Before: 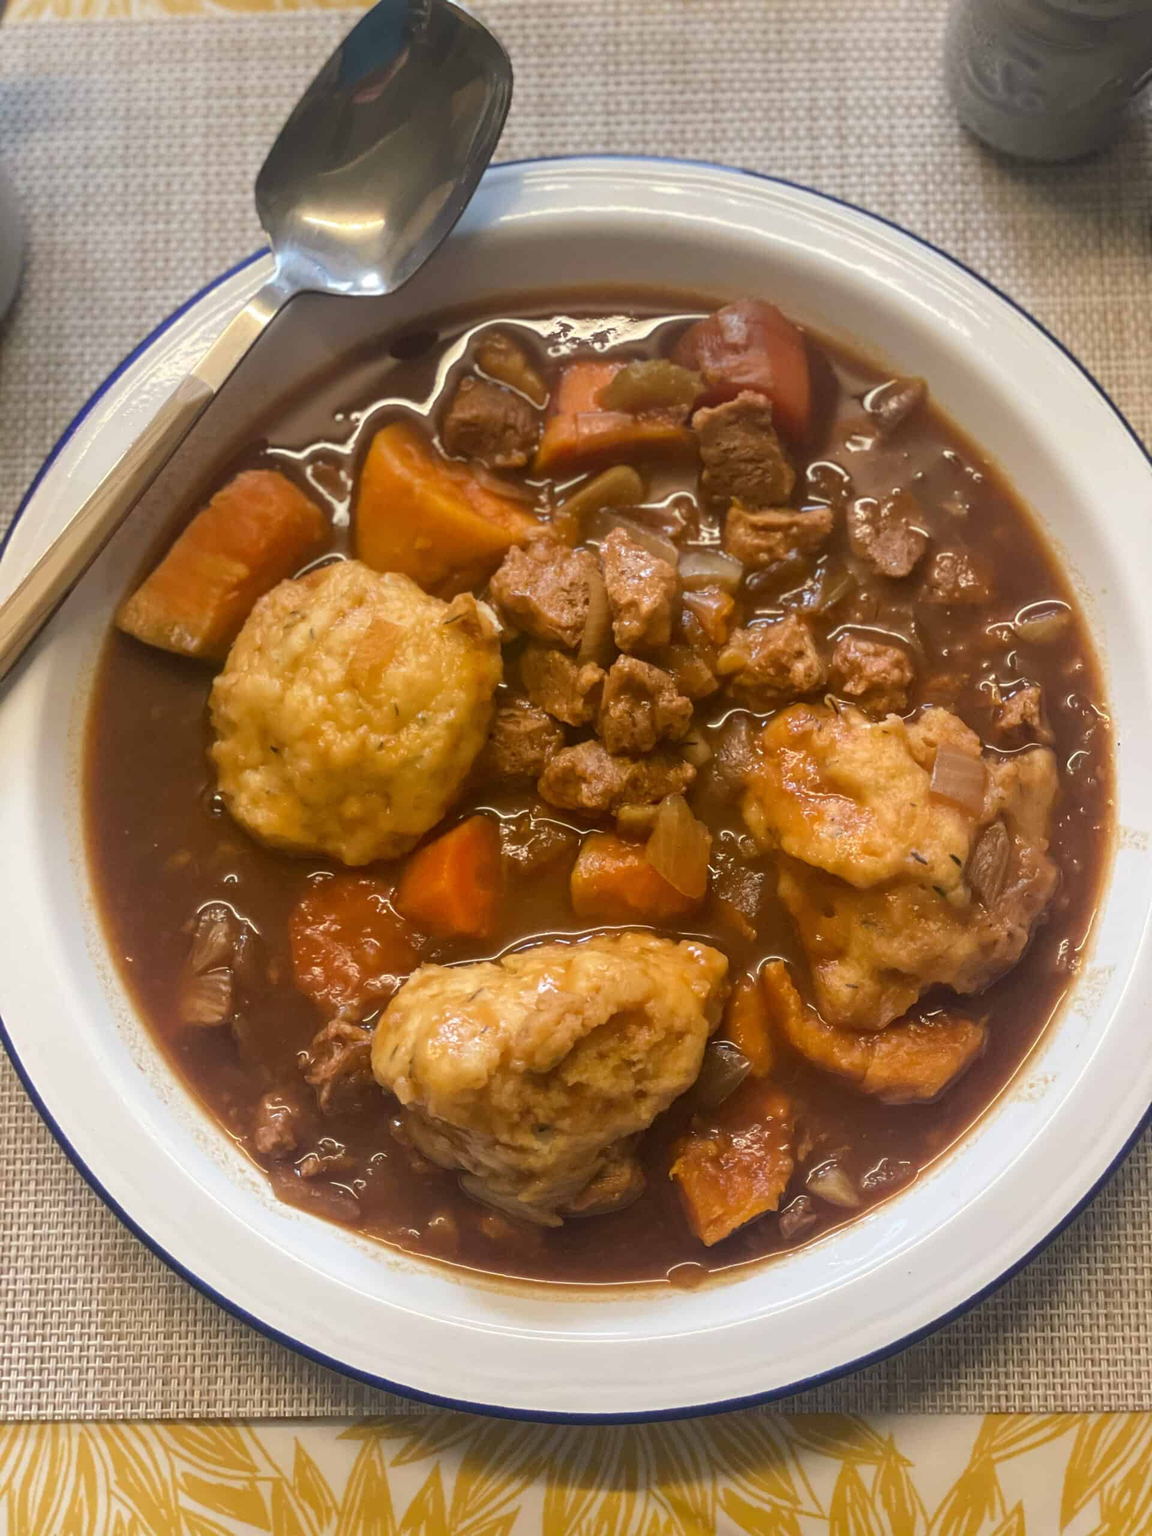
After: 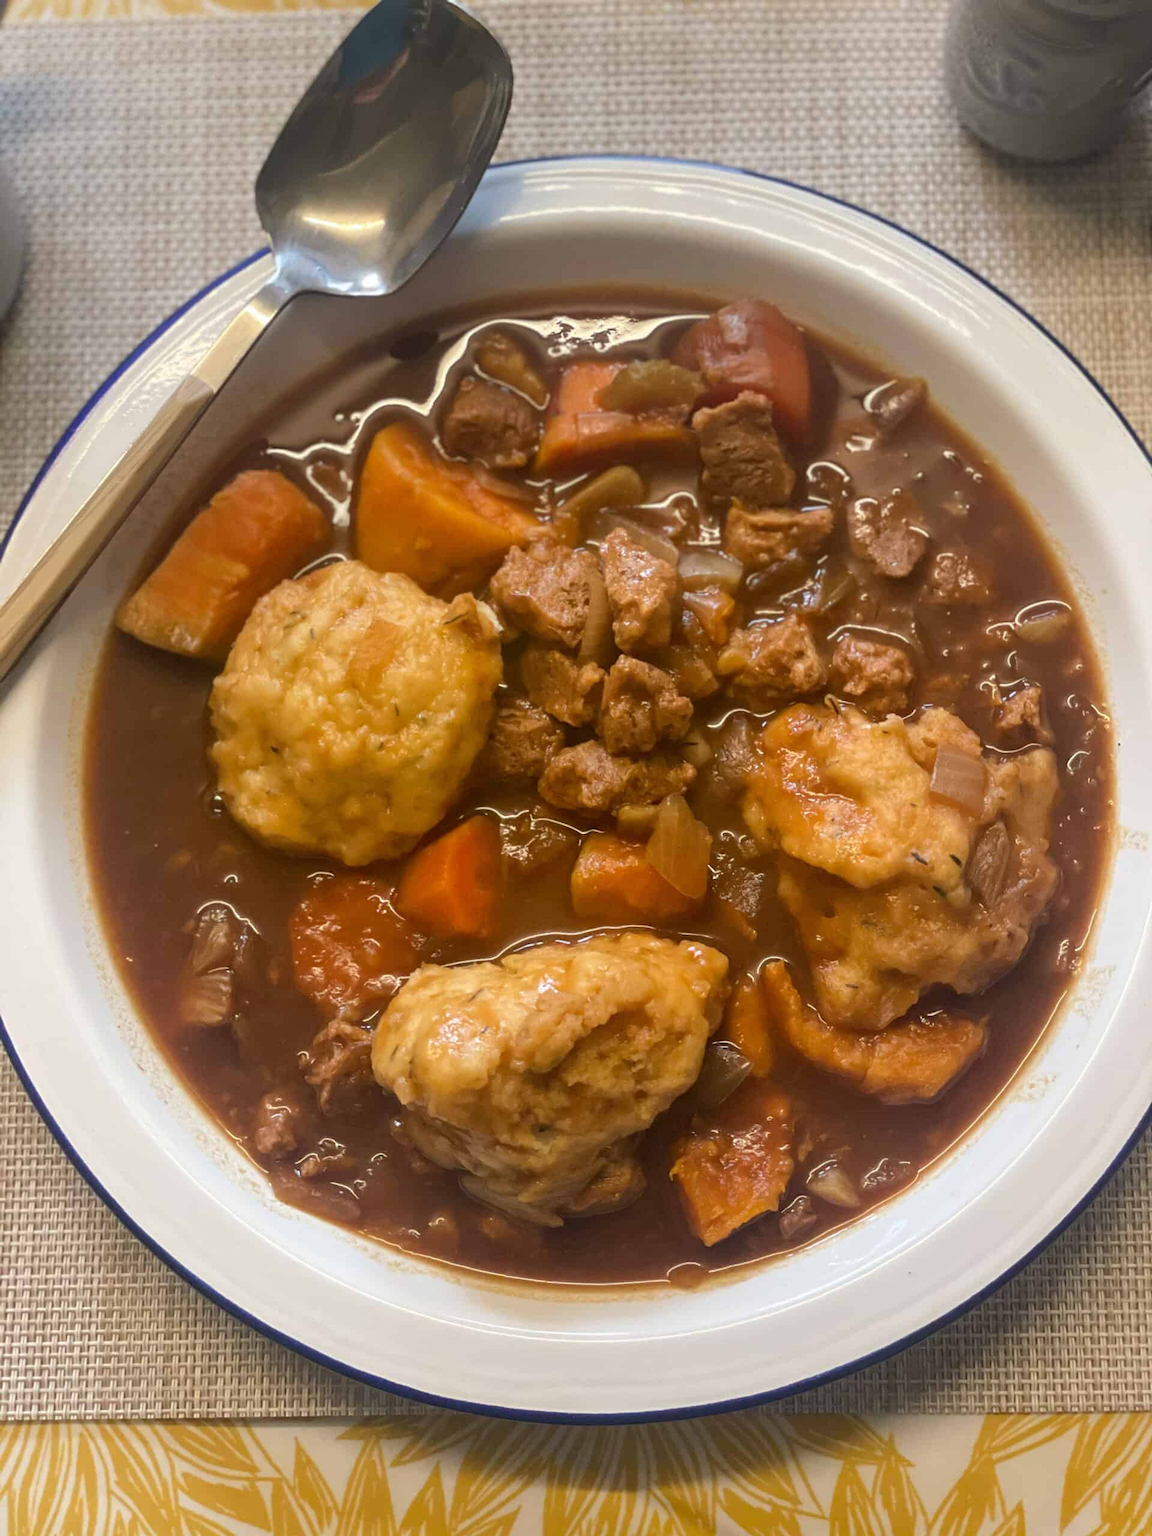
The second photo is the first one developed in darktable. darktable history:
exposure: exposure -0.013 EV, compensate exposure bias true, compensate highlight preservation false
